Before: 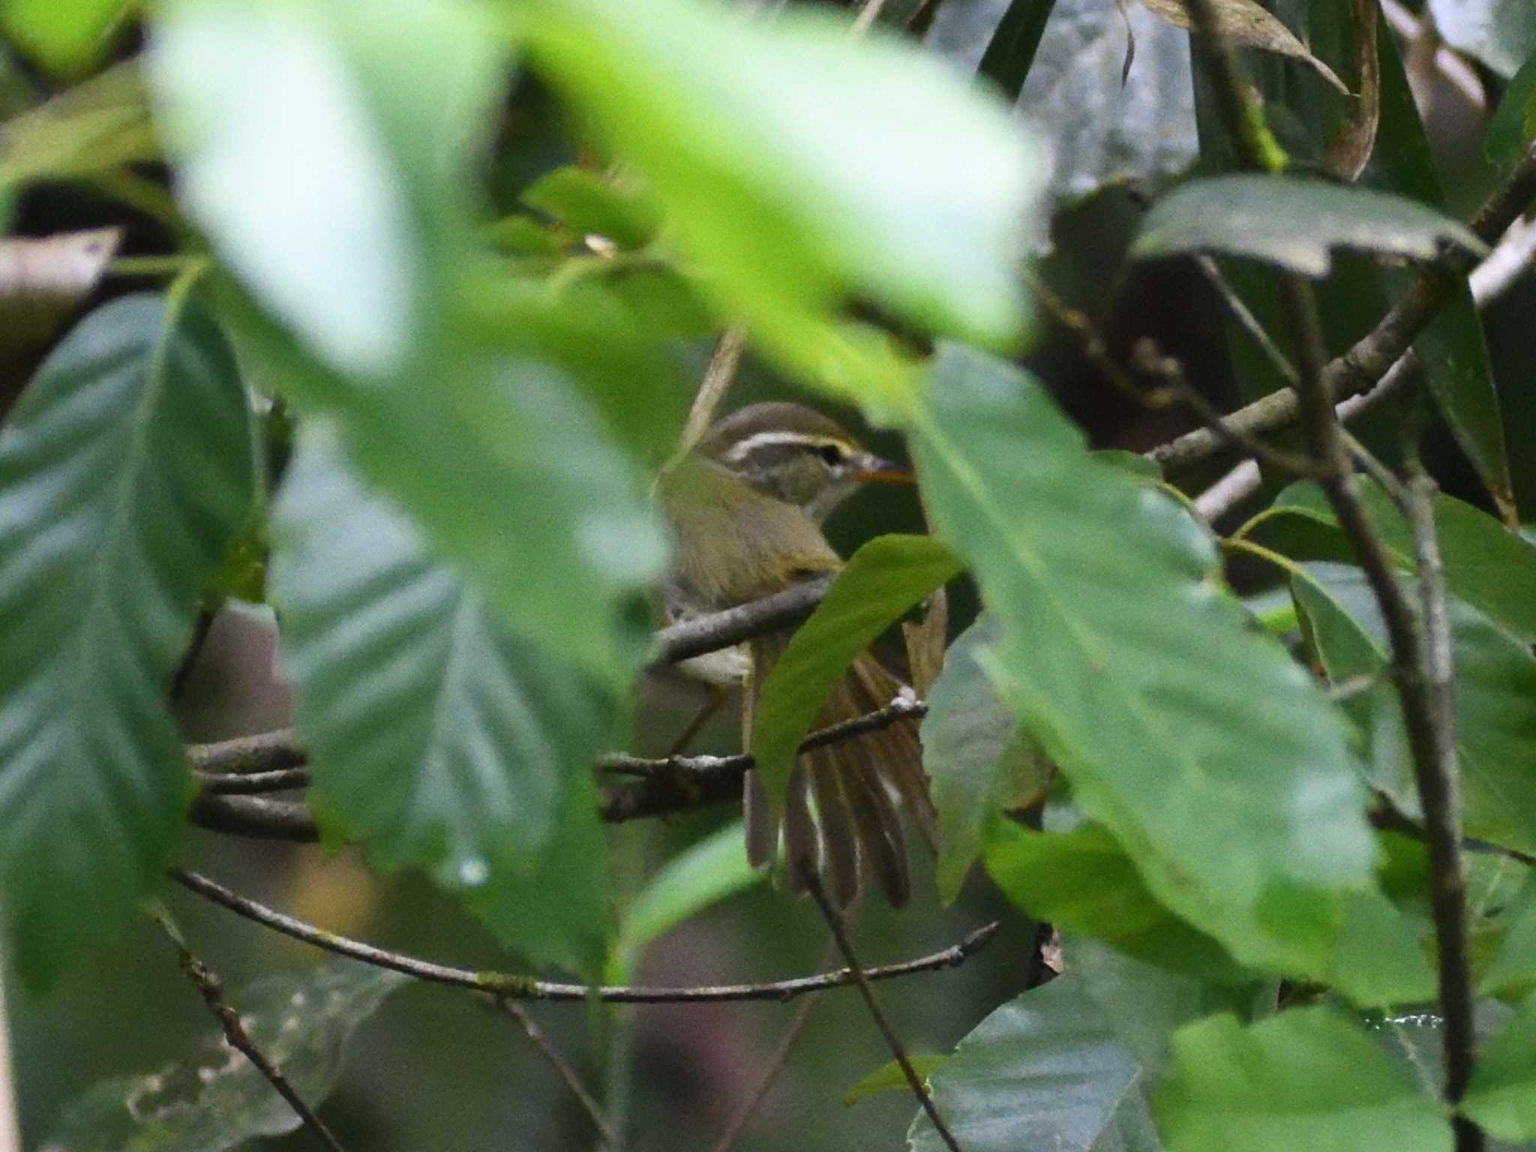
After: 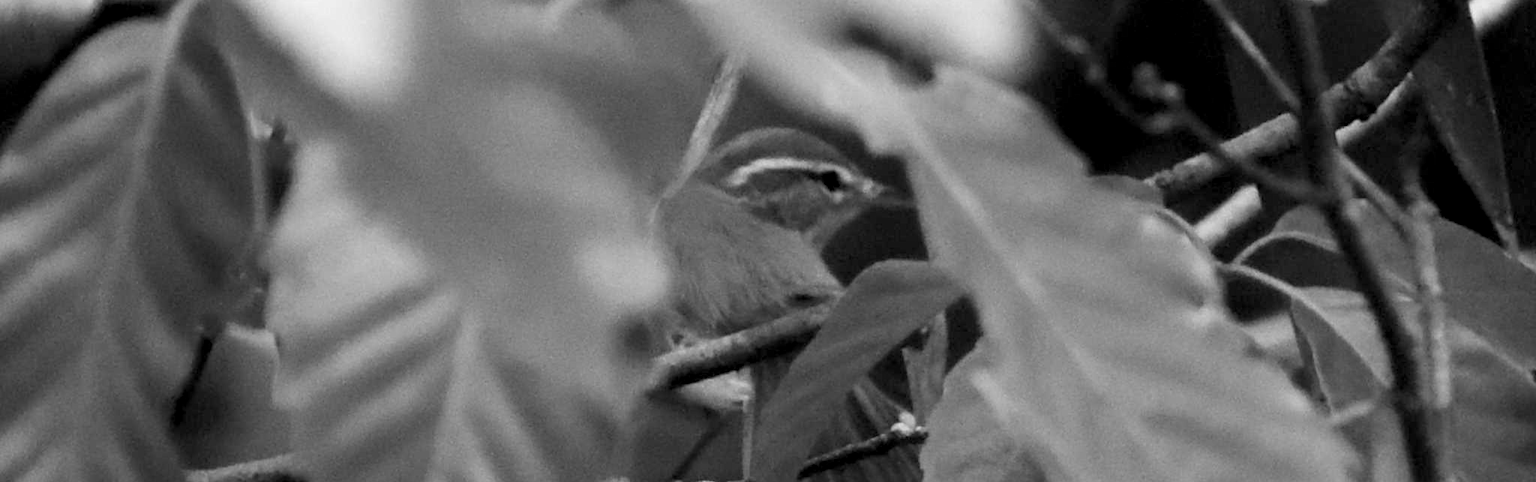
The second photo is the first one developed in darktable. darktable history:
monochrome: on, module defaults
crop and rotate: top 23.84%, bottom 34.294%
exposure: black level correction 0.009, exposure 0.014 EV, compensate highlight preservation false
